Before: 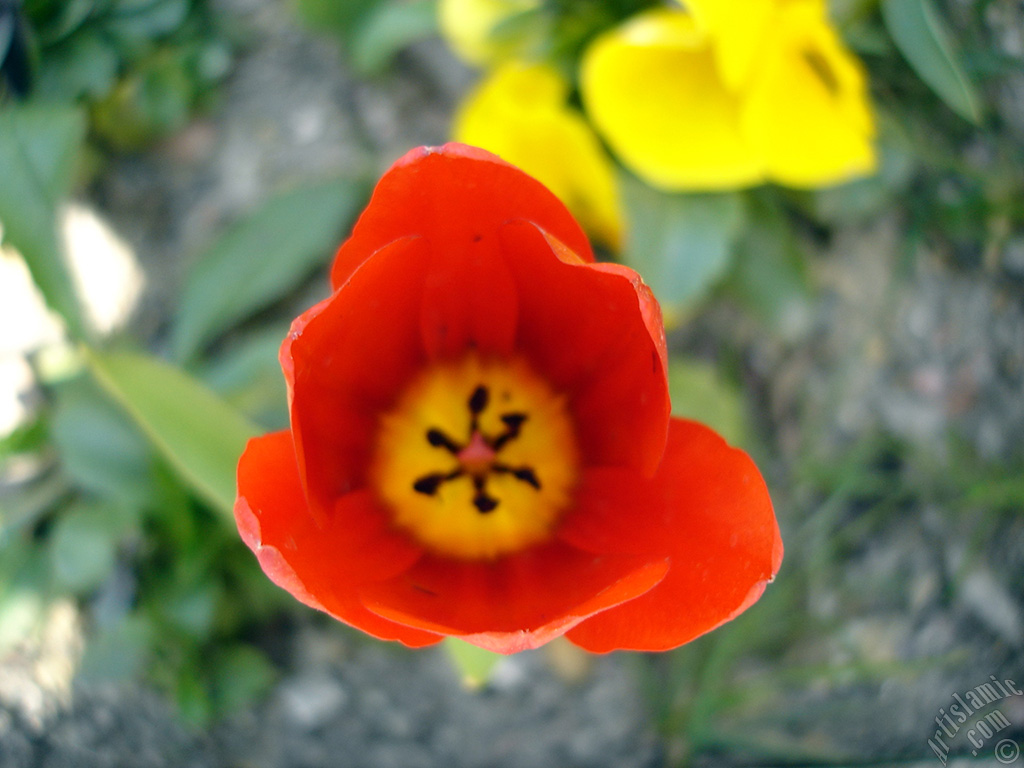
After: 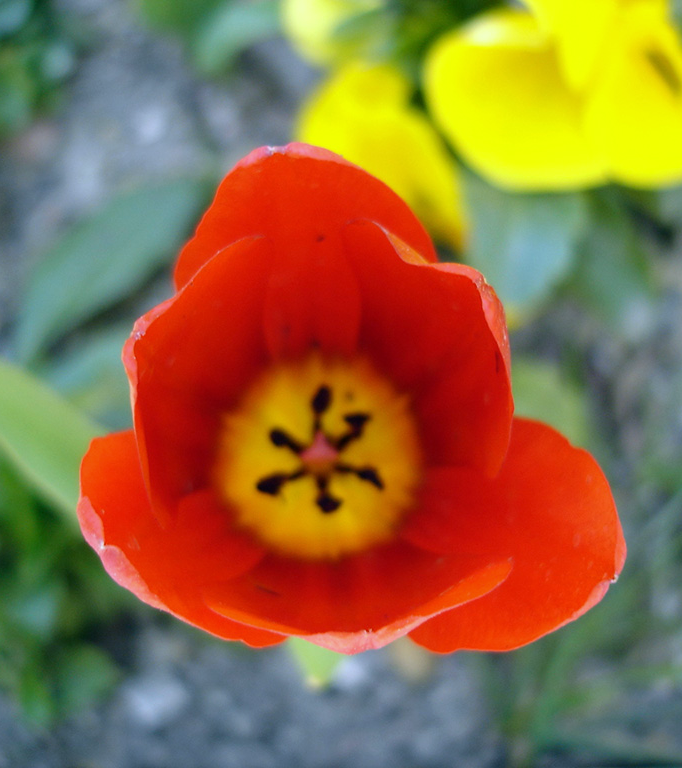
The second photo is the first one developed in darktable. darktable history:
white balance: red 0.948, green 1.02, blue 1.176
crop: left 15.419%, right 17.914%
